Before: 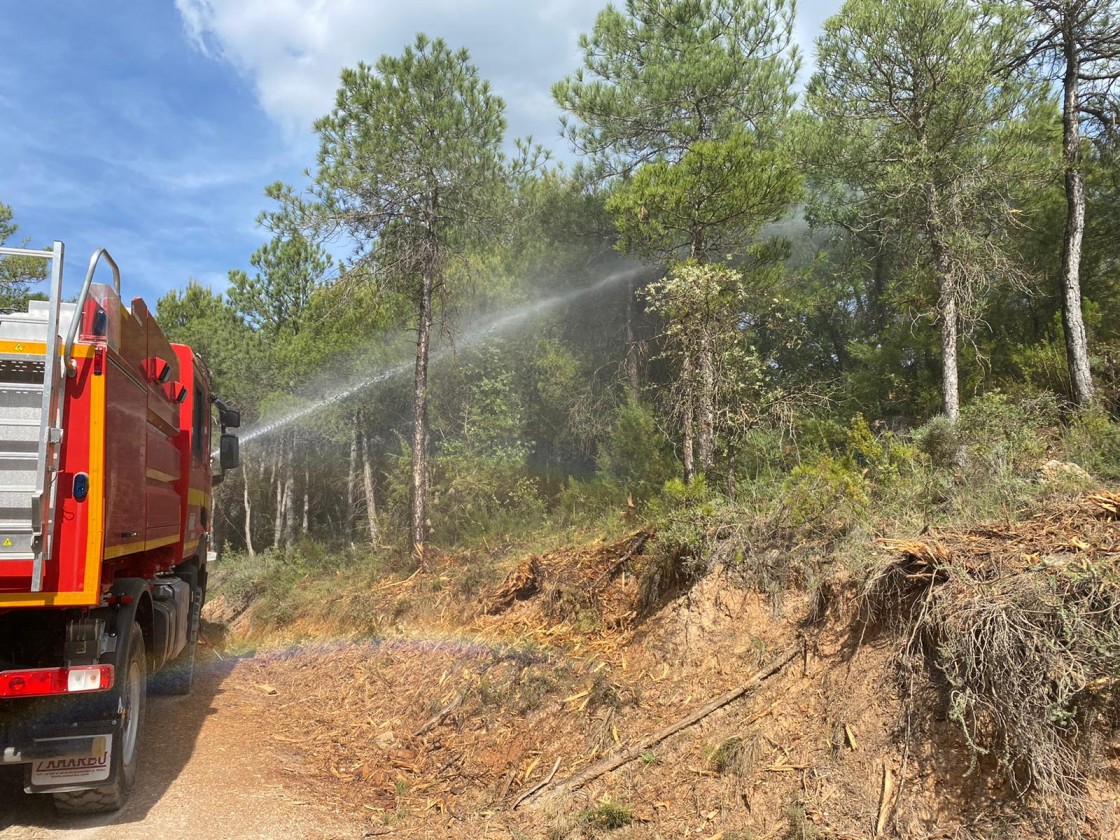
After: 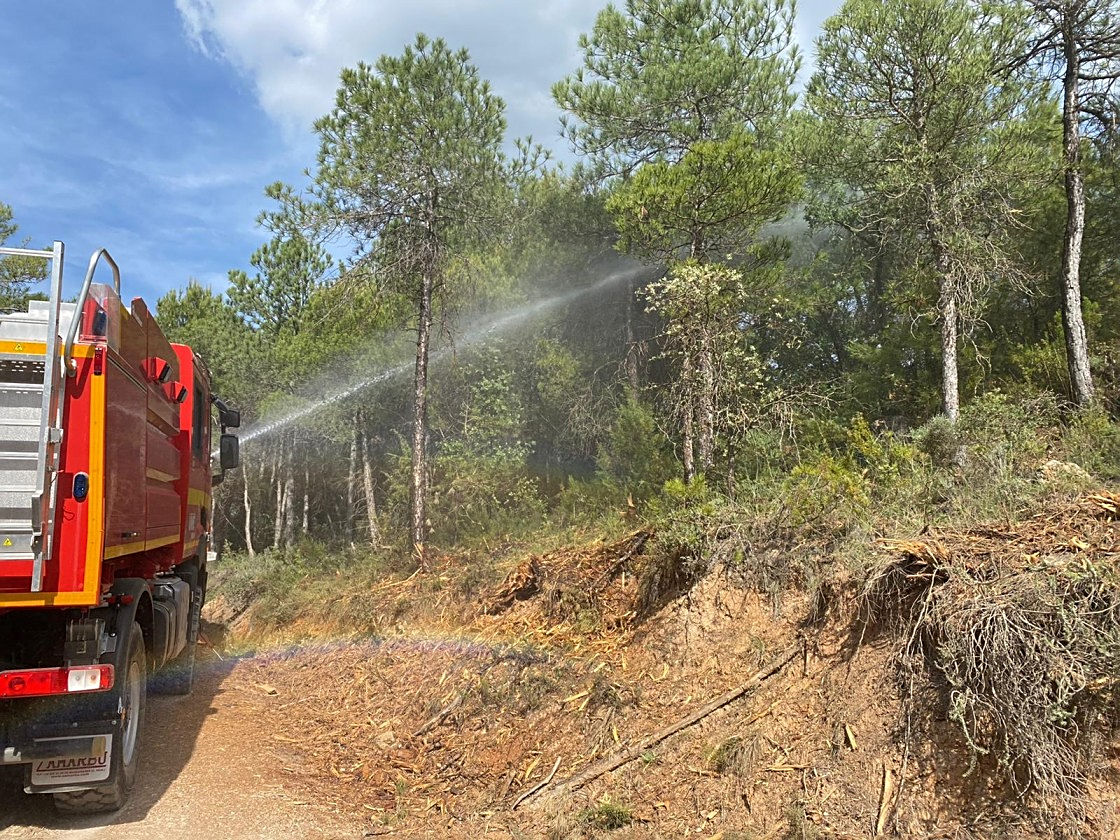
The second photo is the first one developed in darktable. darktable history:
shadows and highlights: shadows 25, highlights -25
sharpen: on, module defaults
